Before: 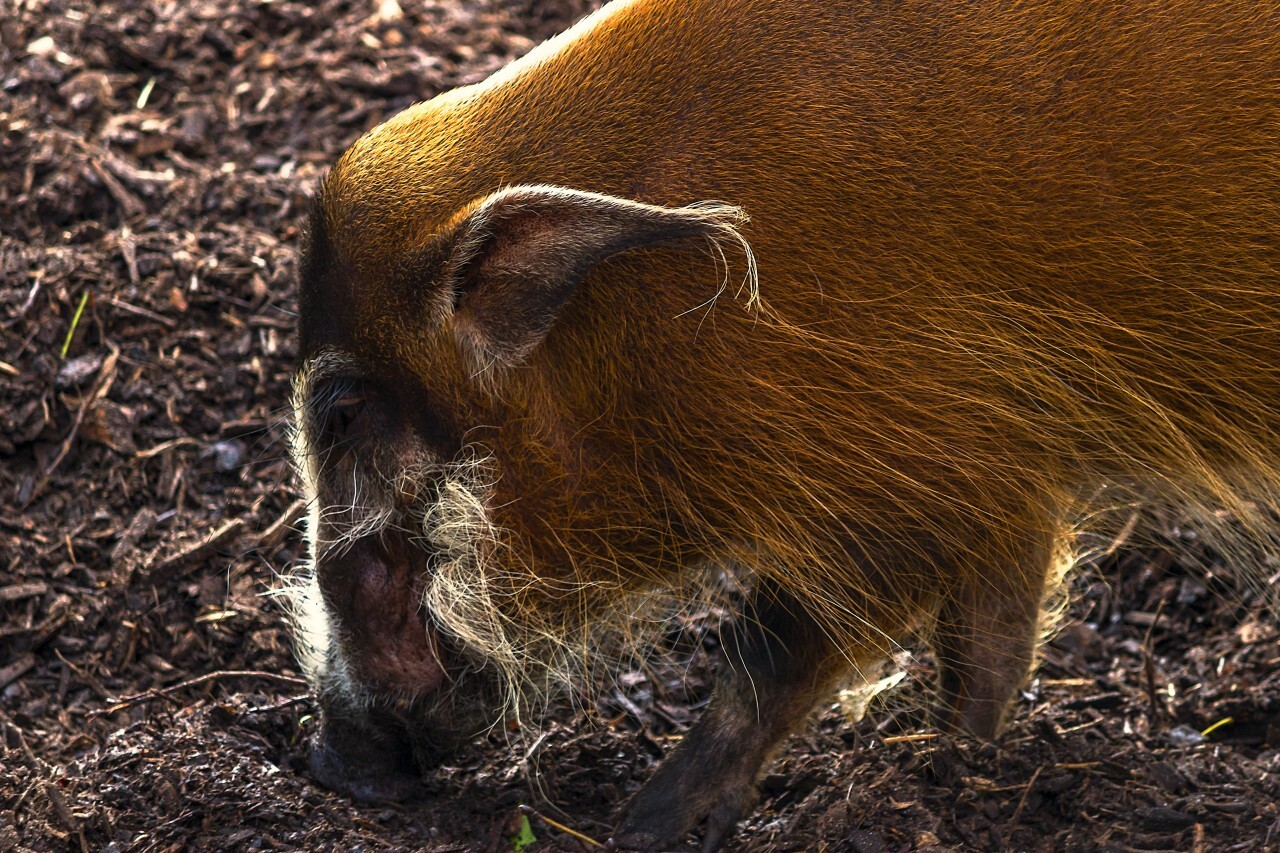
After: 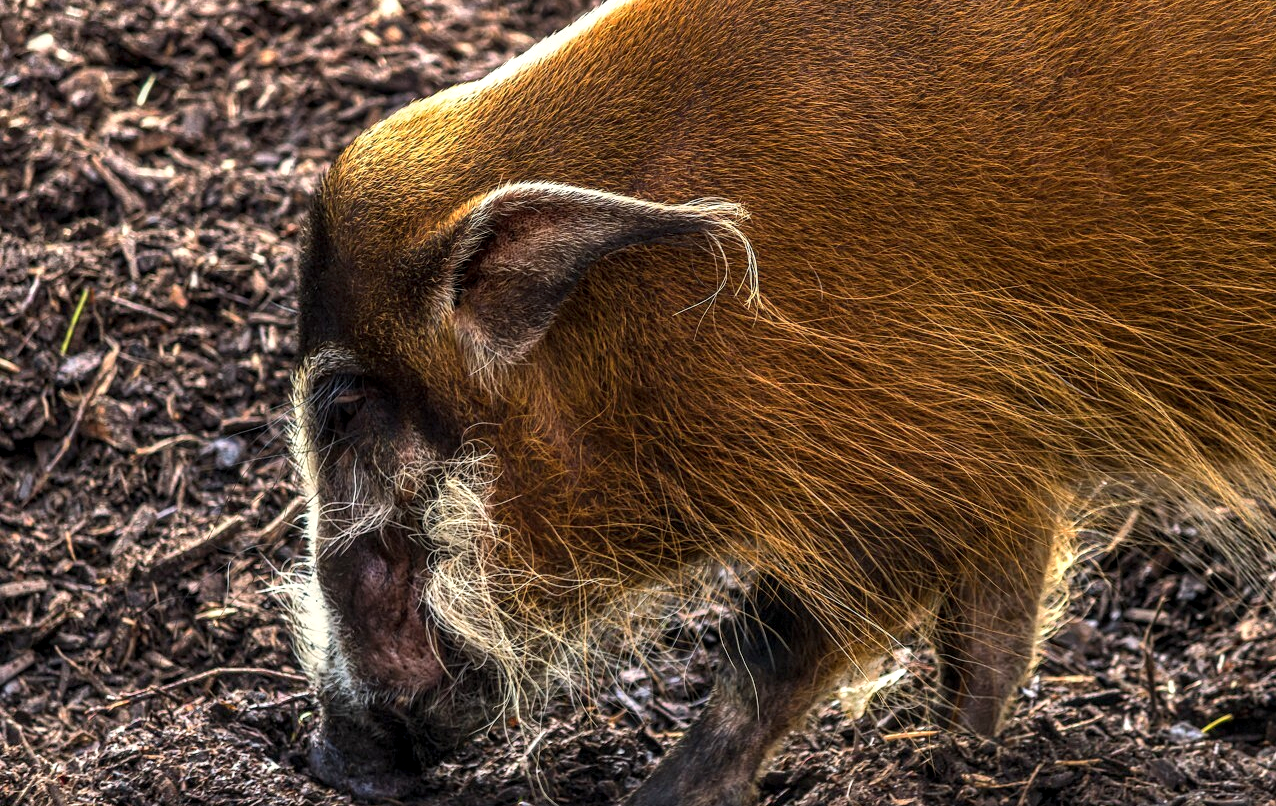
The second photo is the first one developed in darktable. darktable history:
local contrast: highlights 62%, detail 143%, midtone range 0.433
crop: top 0.369%, right 0.257%, bottom 5.092%
shadows and highlights: radius 136.54, soften with gaussian
